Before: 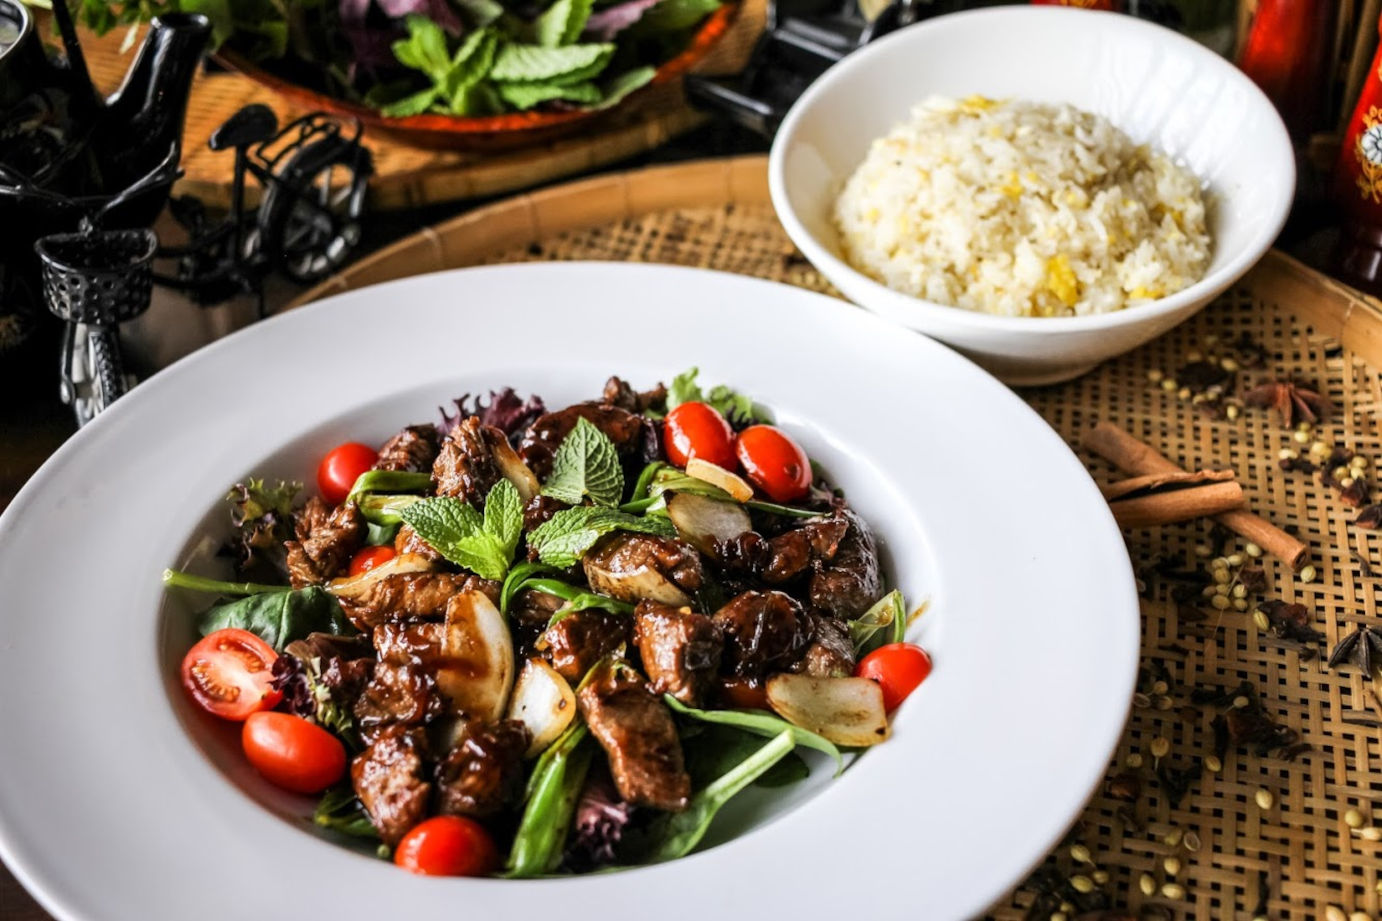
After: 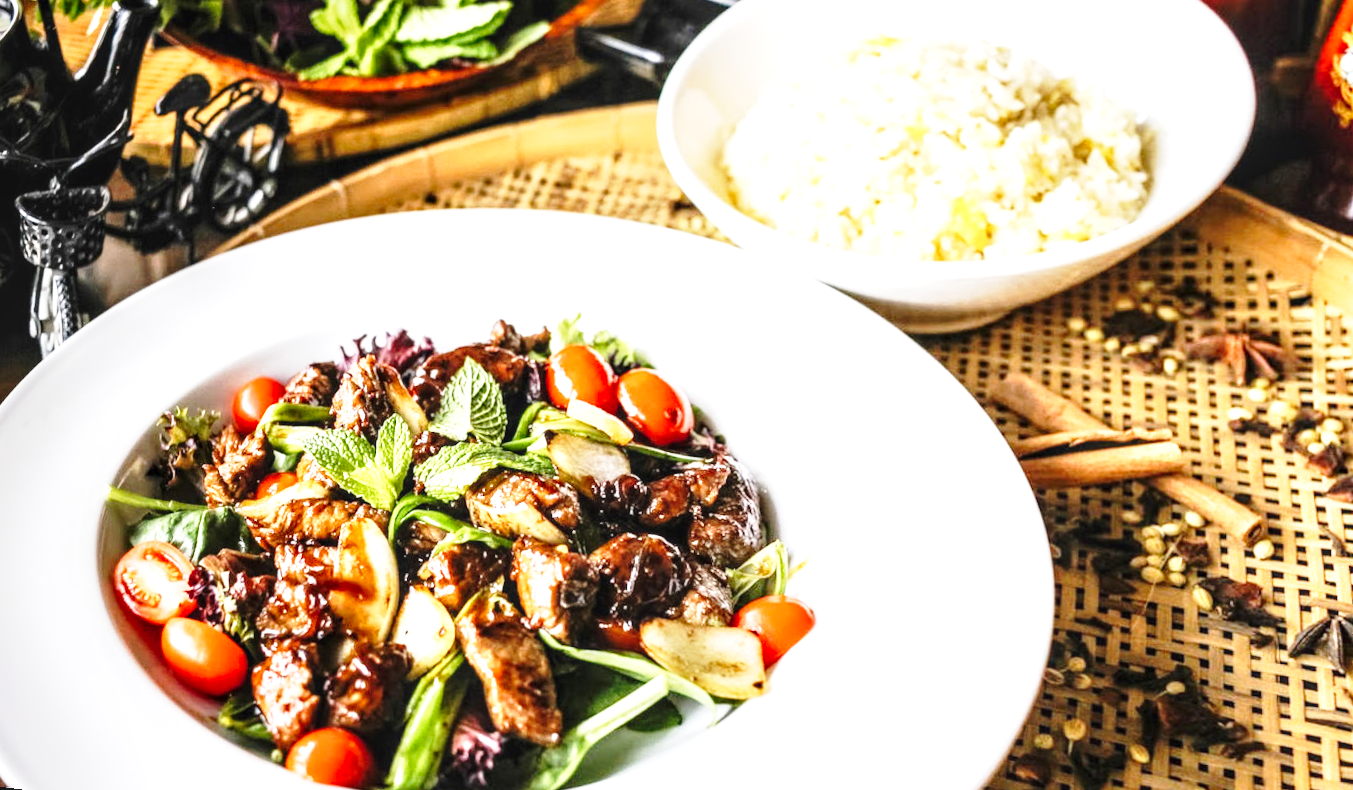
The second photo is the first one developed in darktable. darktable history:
exposure: black level correction 0, exposure 1.2 EV, compensate exposure bias true, compensate highlight preservation false
base curve: curves: ch0 [(0, 0) (0.028, 0.03) (0.121, 0.232) (0.46, 0.748) (0.859, 0.968) (1, 1)], preserve colors none
rotate and perspective: rotation 1.69°, lens shift (vertical) -0.023, lens shift (horizontal) -0.291, crop left 0.025, crop right 0.988, crop top 0.092, crop bottom 0.842
local contrast: on, module defaults
